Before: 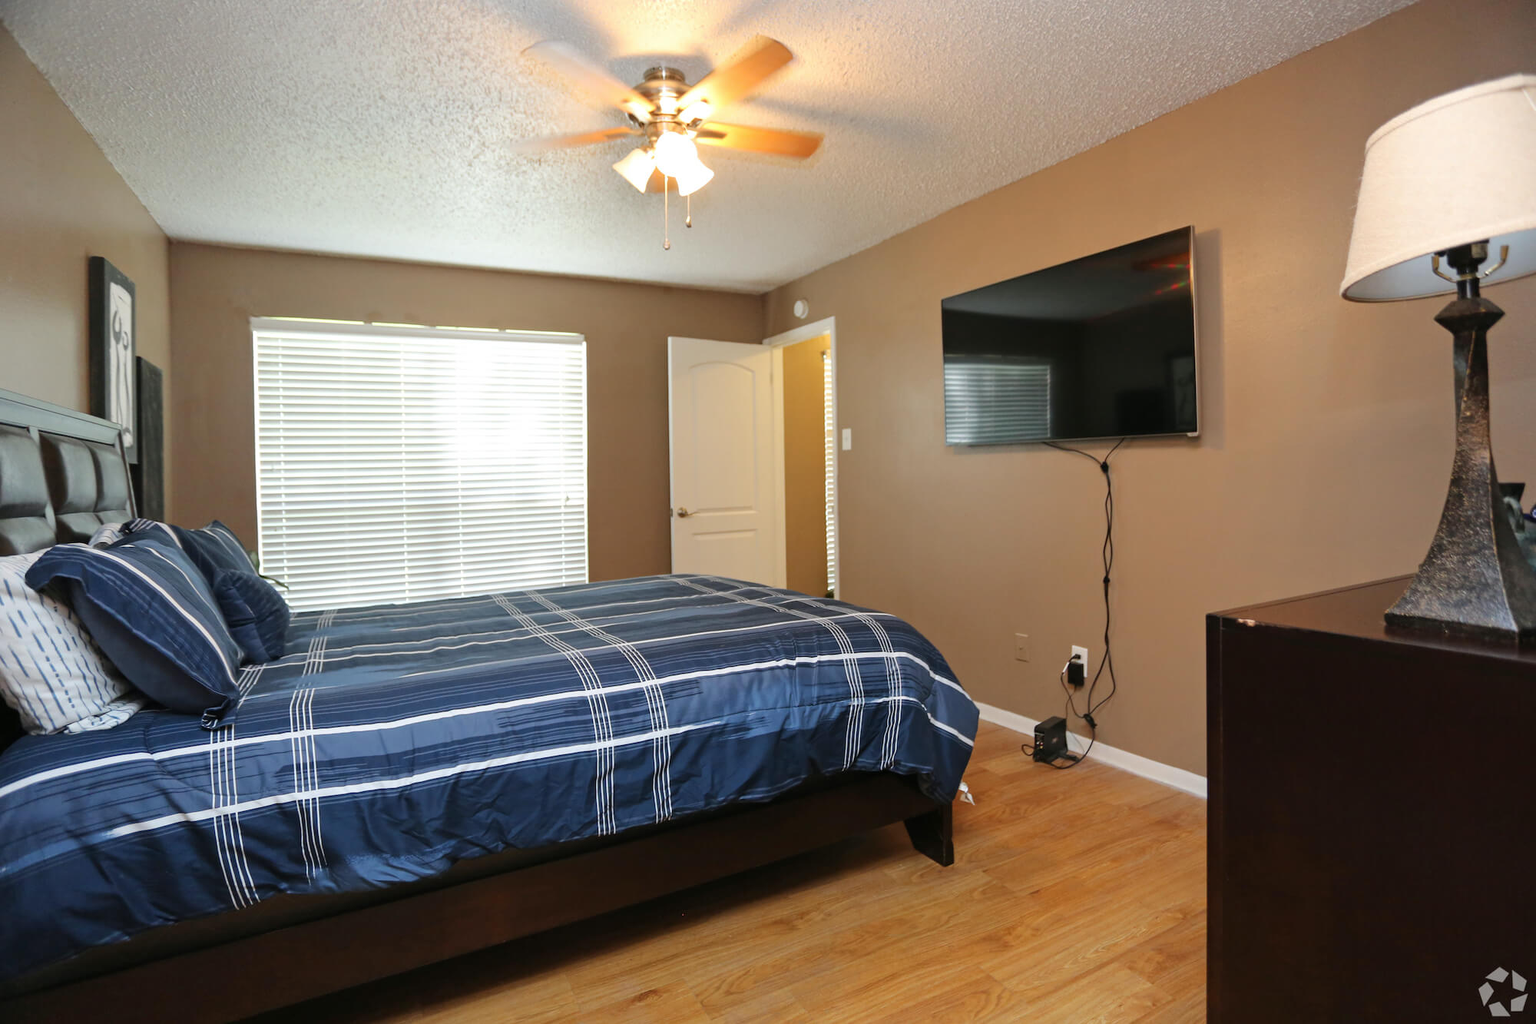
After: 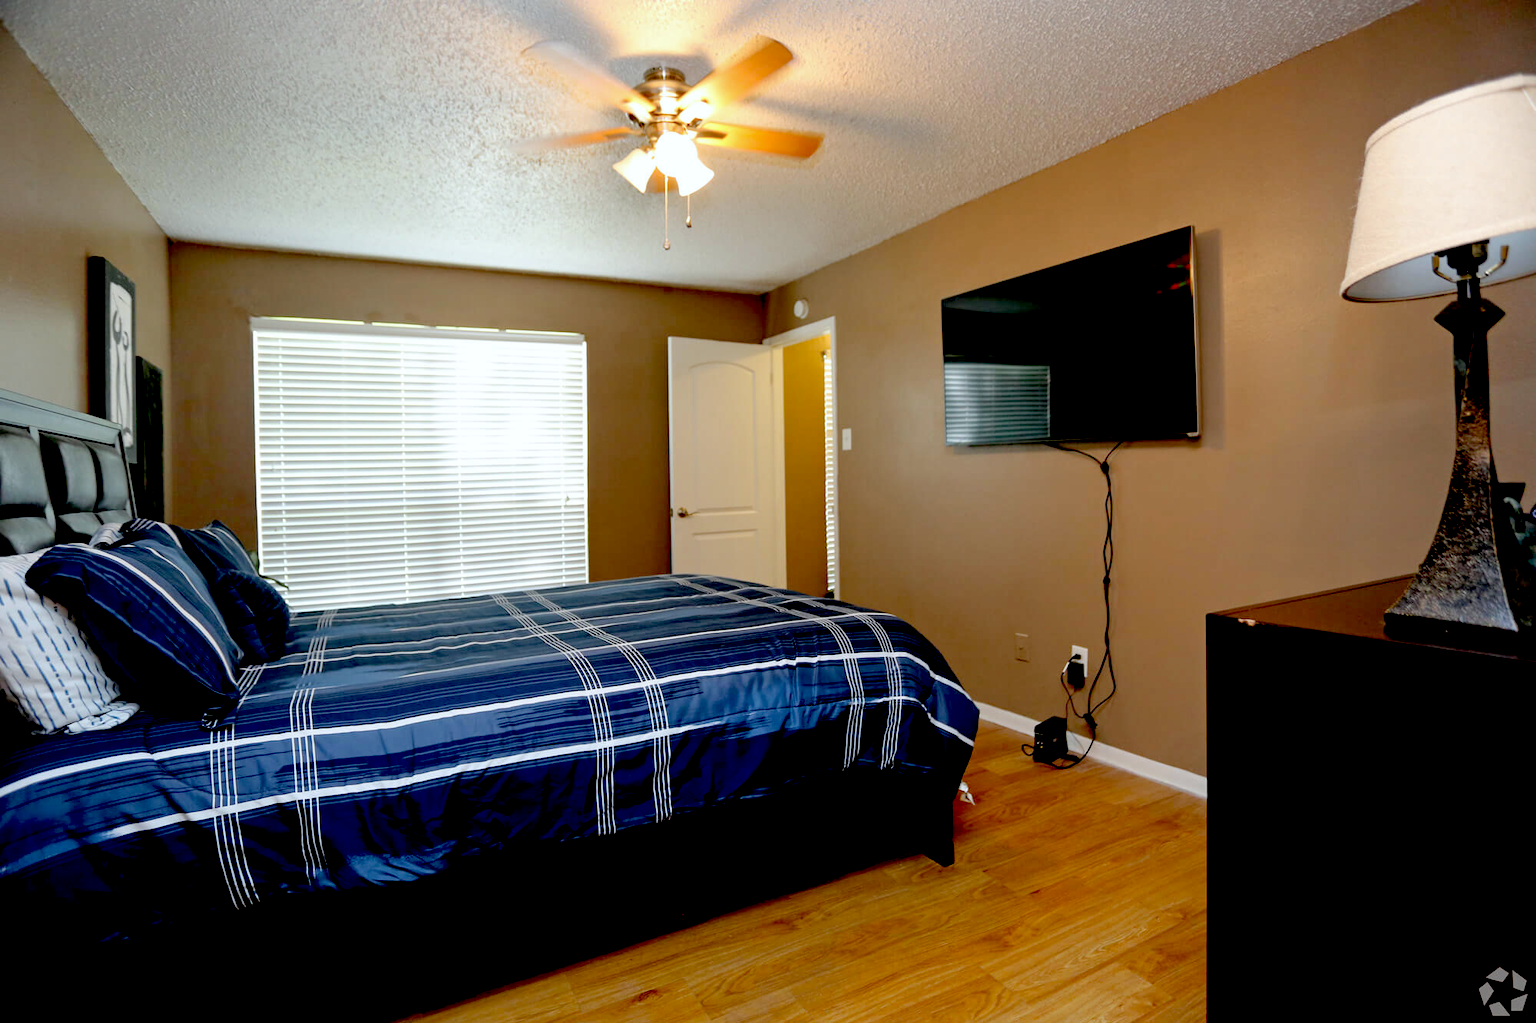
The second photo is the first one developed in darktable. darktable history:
exposure: black level correction 0.056, compensate highlight preservation false
white balance: red 0.982, blue 1.018
